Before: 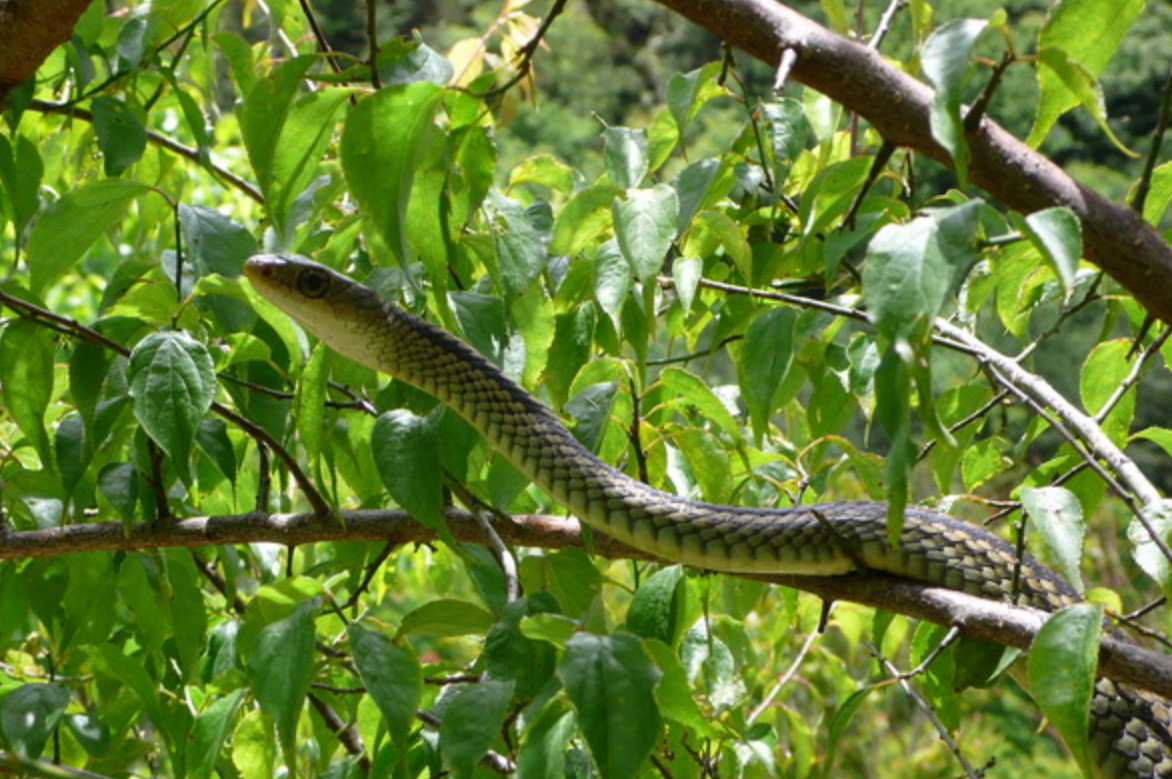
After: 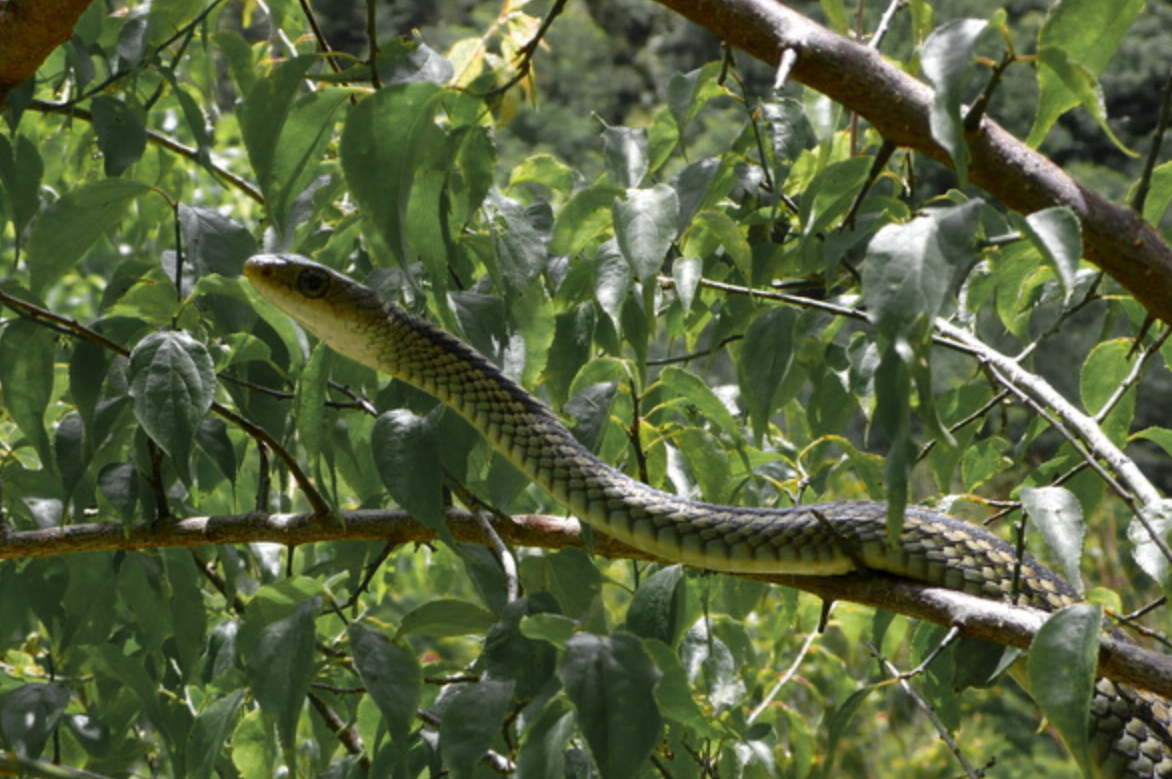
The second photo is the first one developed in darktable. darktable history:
local contrast: mode bilateral grid, contrast 19, coarseness 50, detail 119%, midtone range 0.2
color zones: curves: ch0 [(0.035, 0.242) (0.25, 0.5) (0.384, 0.214) (0.488, 0.255) (0.75, 0.5)]; ch1 [(0.063, 0.379) (0.25, 0.5) (0.354, 0.201) (0.489, 0.085) (0.729, 0.271)]; ch2 [(0.25, 0.5) (0.38, 0.517) (0.442, 0.51) (0.735, 0.456)]
